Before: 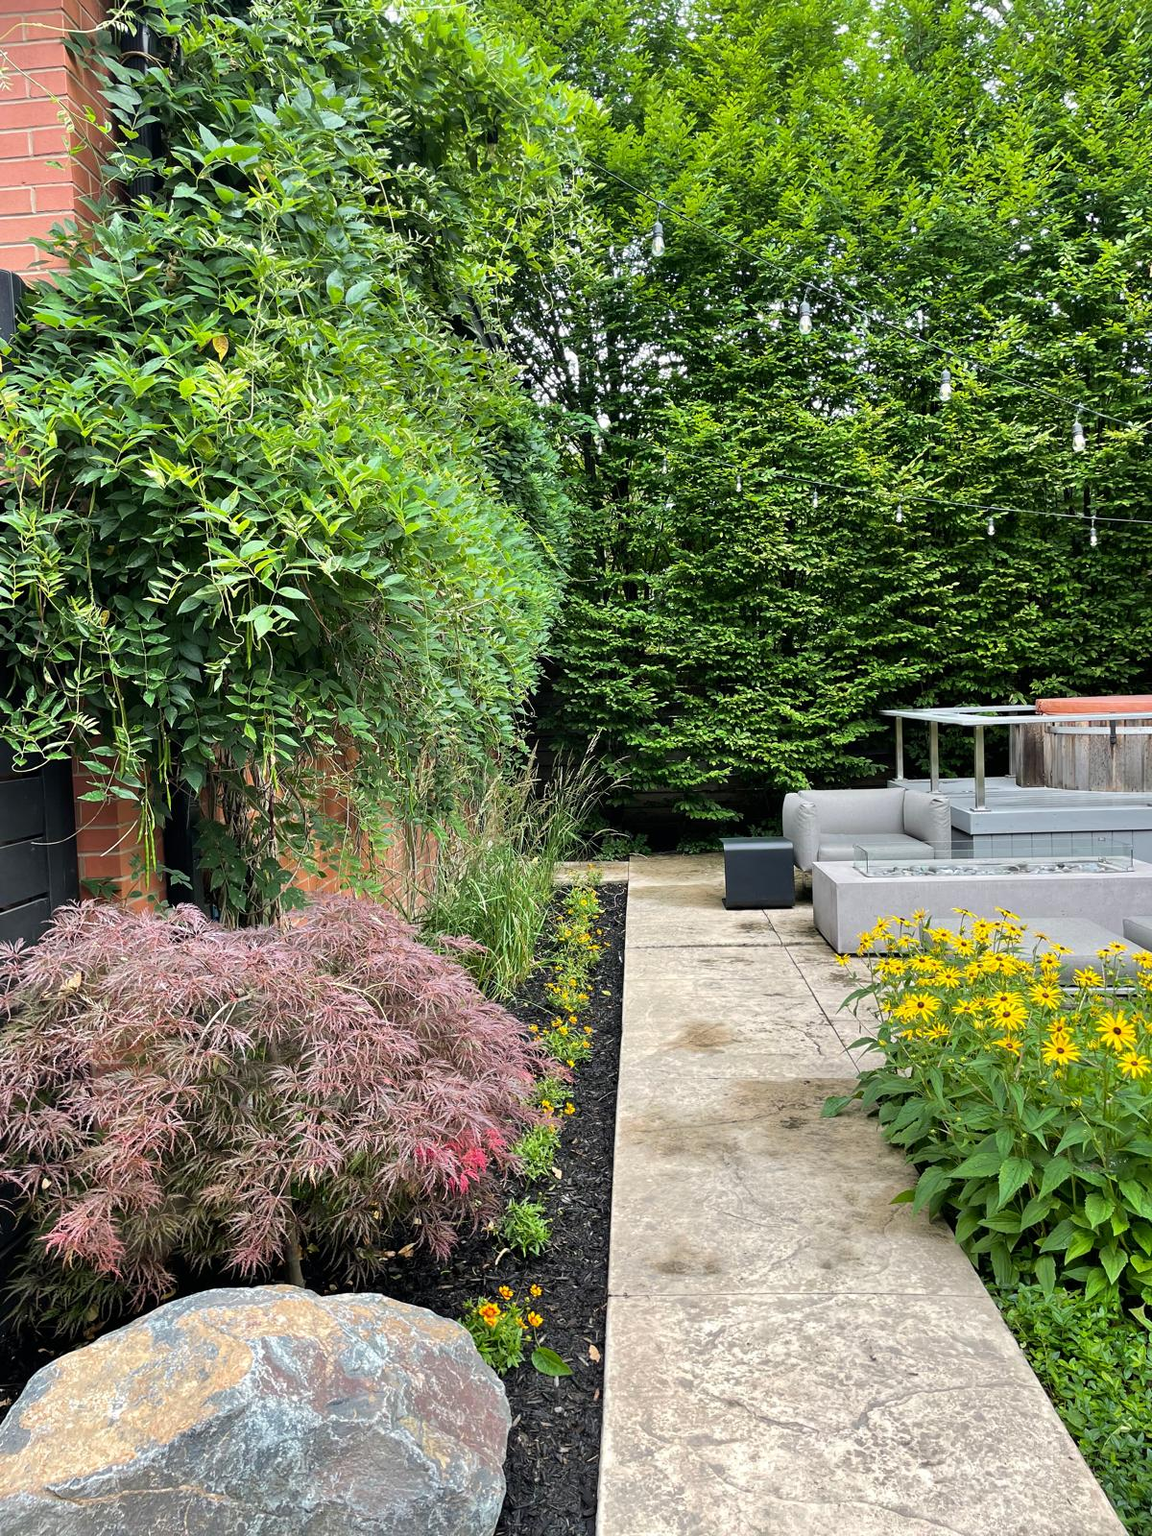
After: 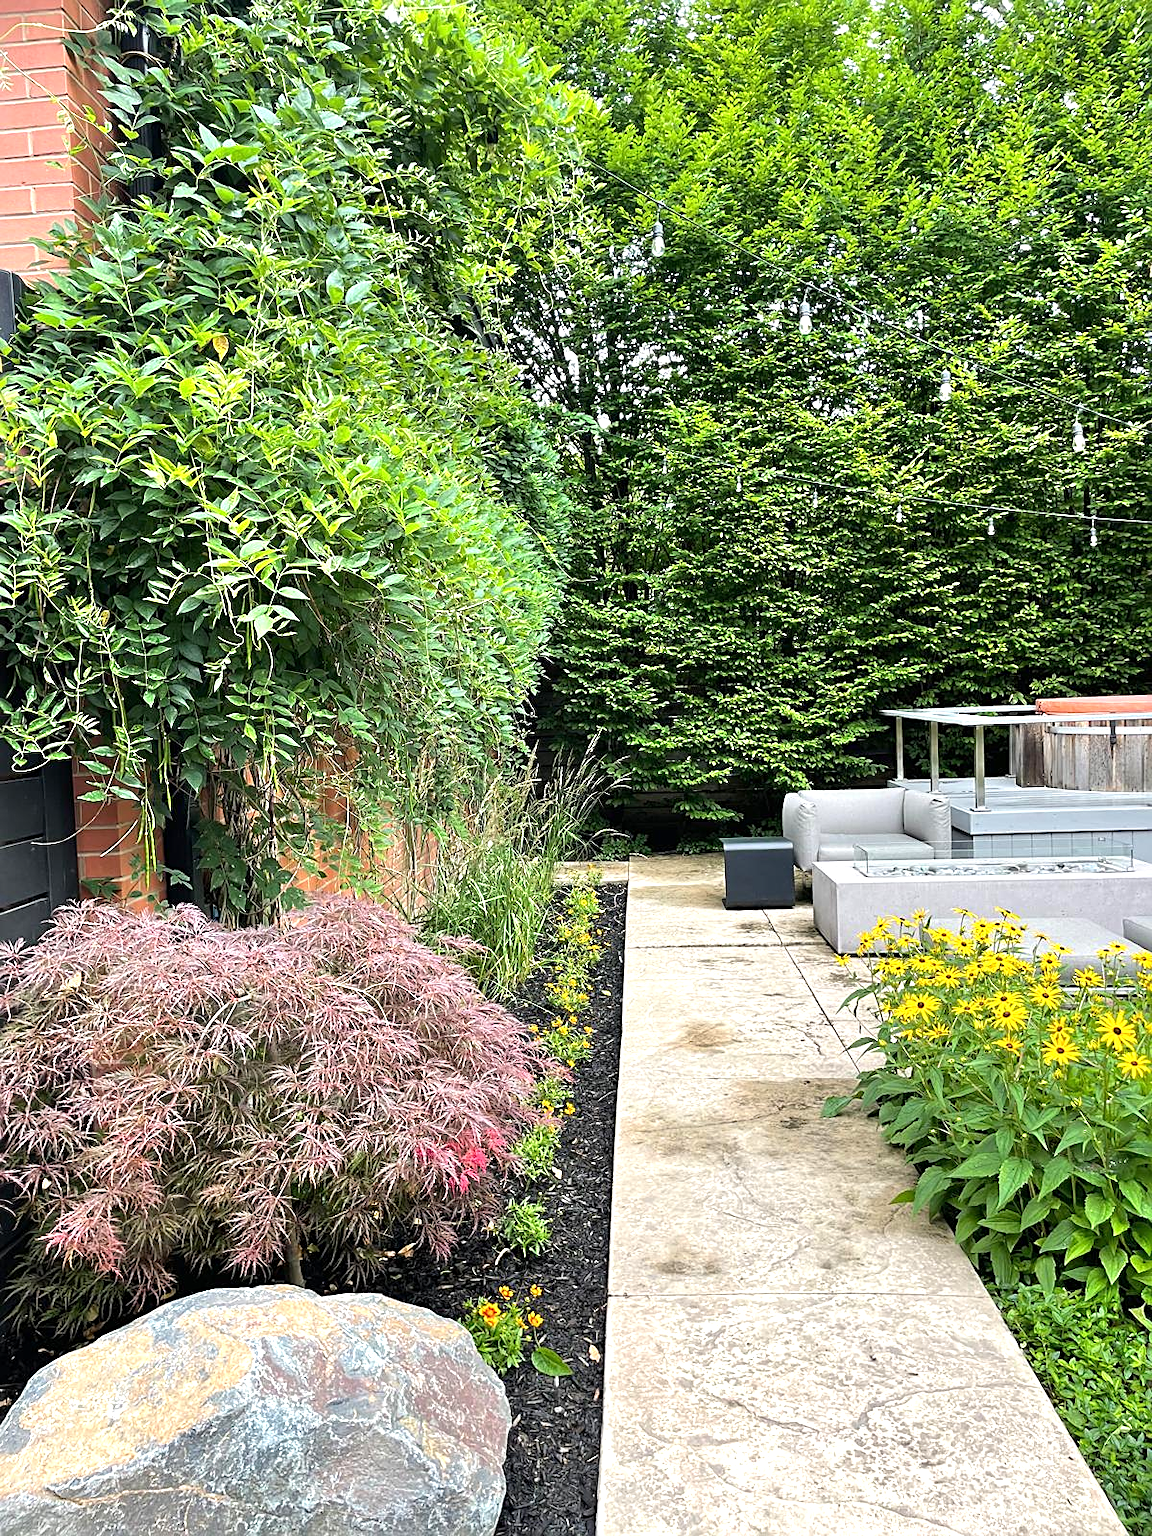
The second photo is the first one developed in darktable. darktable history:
exposure: exposure 0.559 EV, compensate highlight preservation false
sharpen: on, module defaults
